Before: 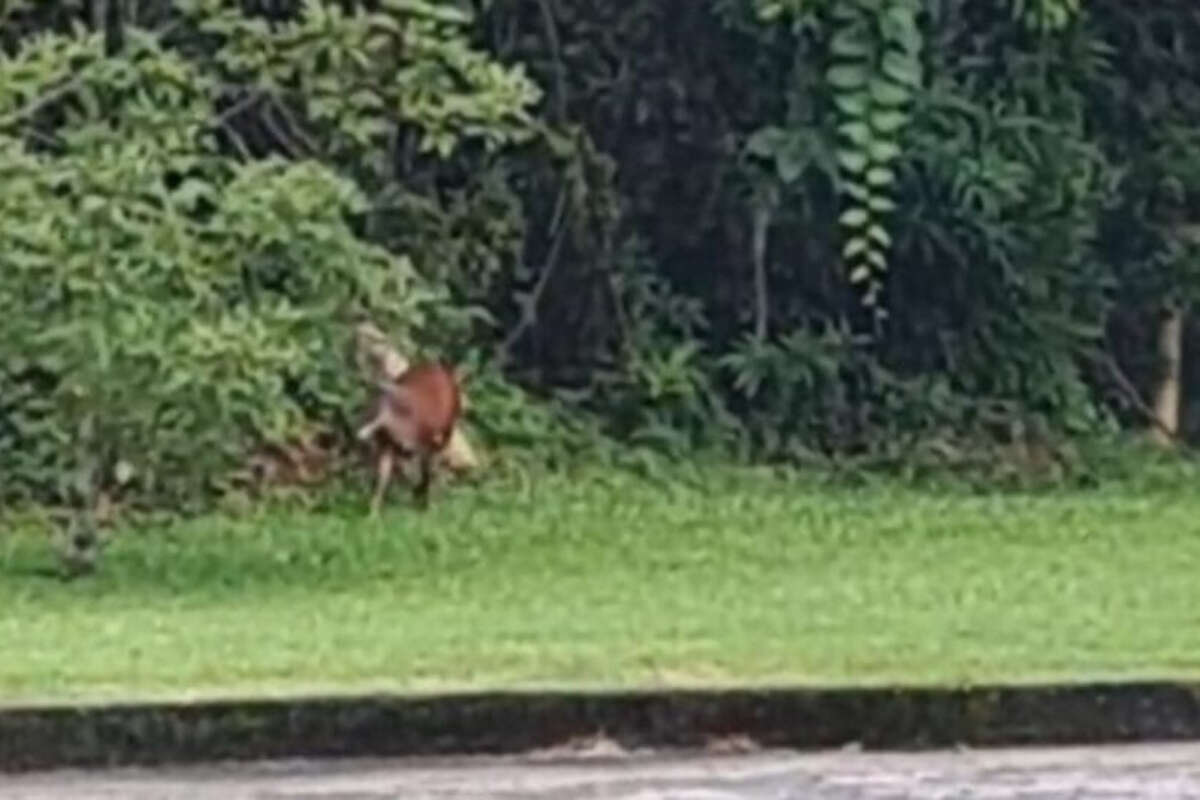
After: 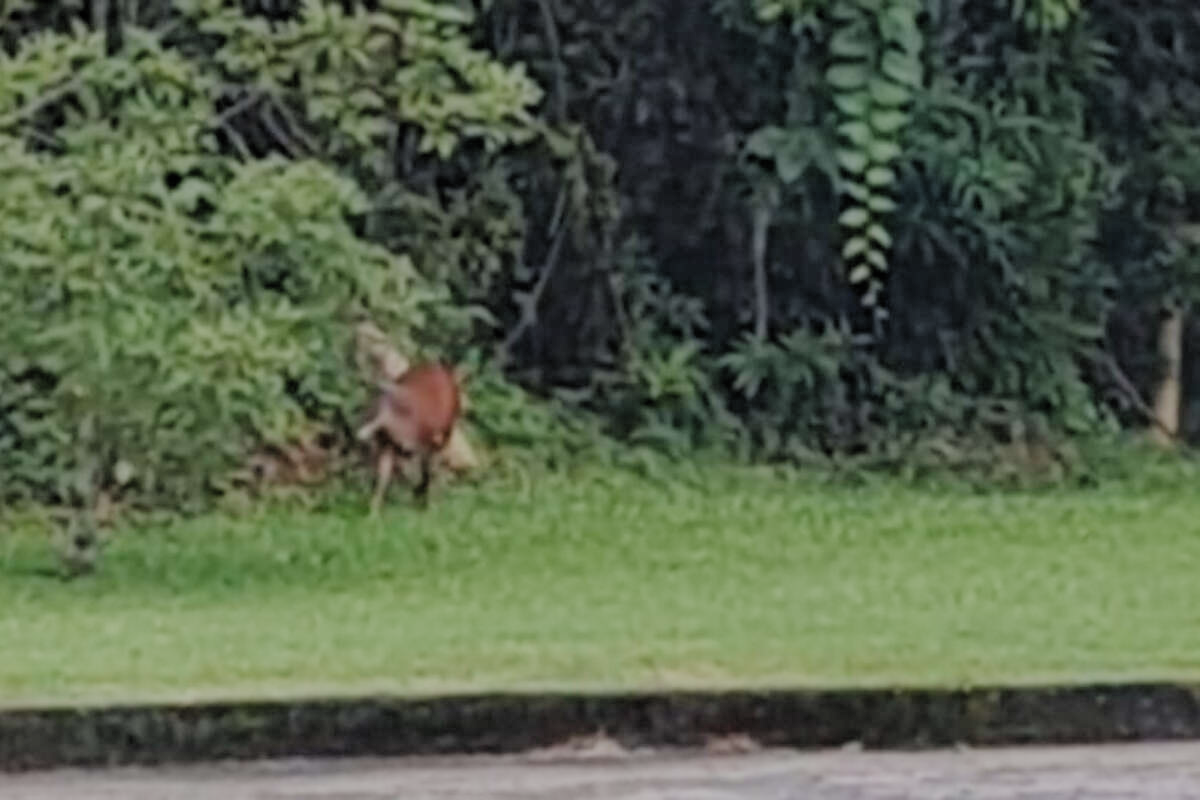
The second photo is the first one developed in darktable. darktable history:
filmic rgb: black relative exposure -6.61 EV, white relative exposure 4.71 EV, hardness 3.13, contrast 0.803, add noise in highlights 0, preserve chrominance max RGB, color science v3 (2019), use custom middle-gray values true, contrast in highlights soft
